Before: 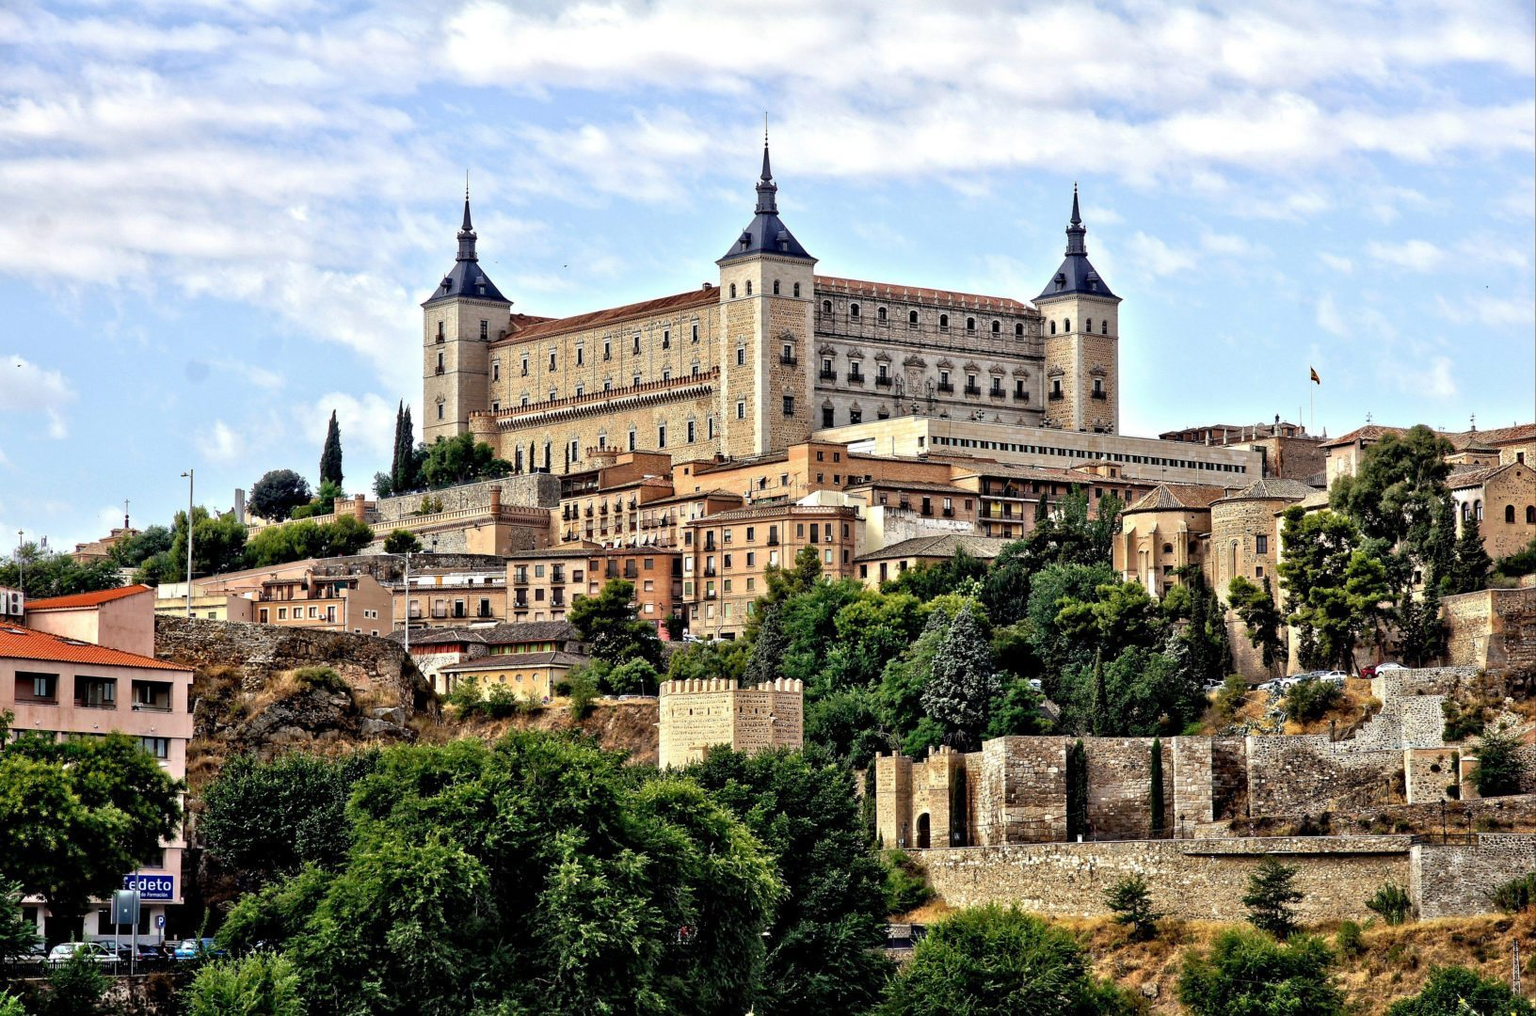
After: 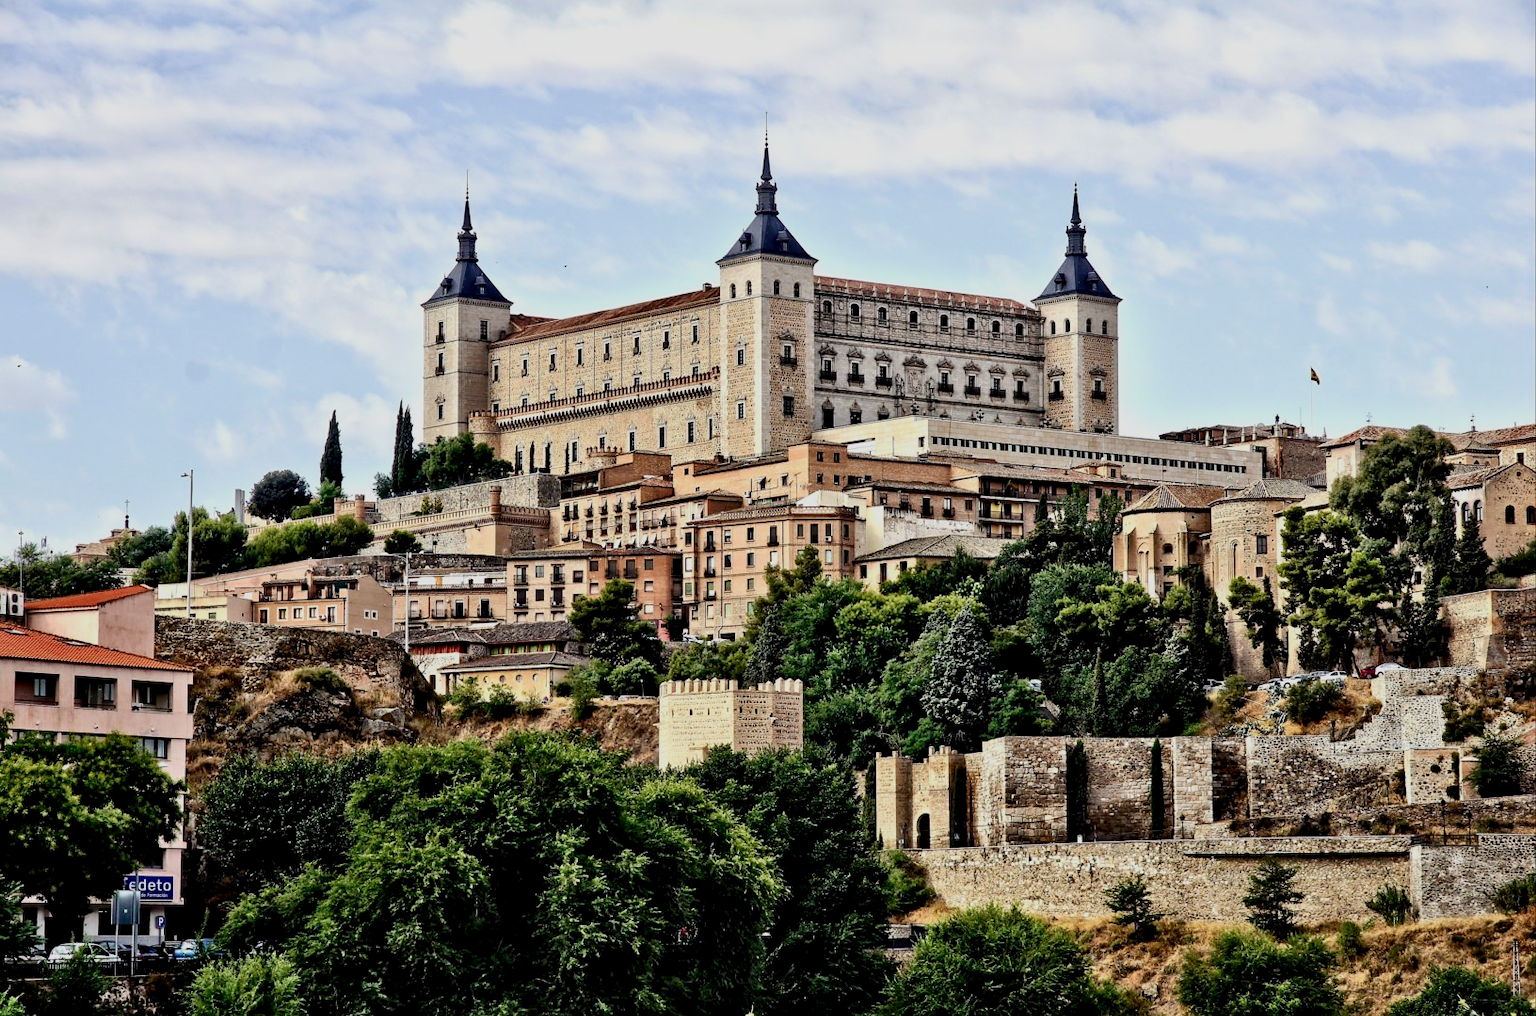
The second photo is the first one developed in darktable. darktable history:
filmic rgb: black relative exposure -8.81 EV, white relative exposure 4.99 EV, target black luminance 0%, hardness 3.78, latitude 66.73%, contrast 0.814, highlights saturation mix 10.6%, shadows ↔ highlights balance 20.36%
contrast brightness saturation: contrast 0.297
